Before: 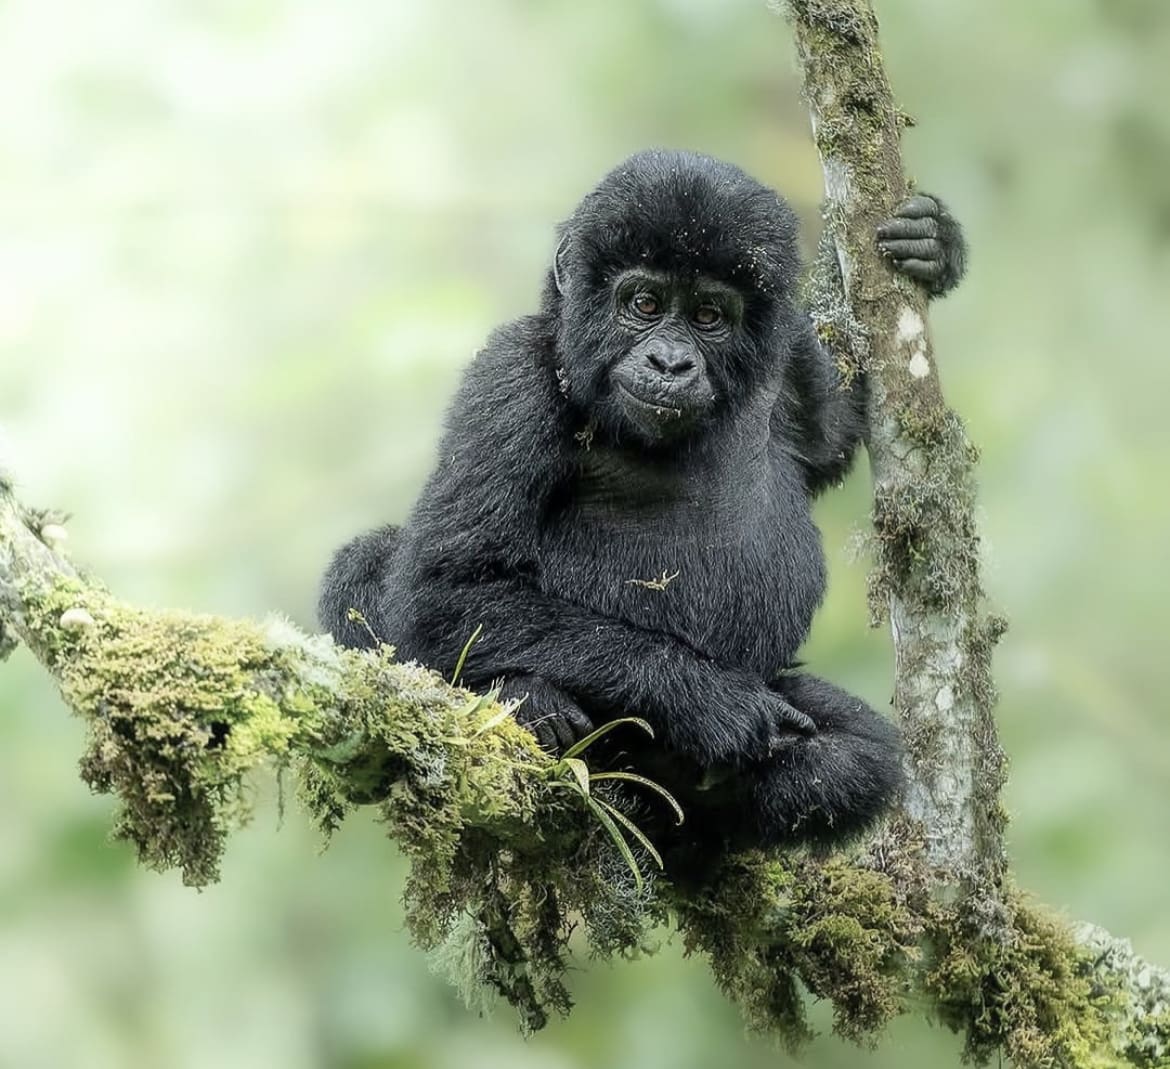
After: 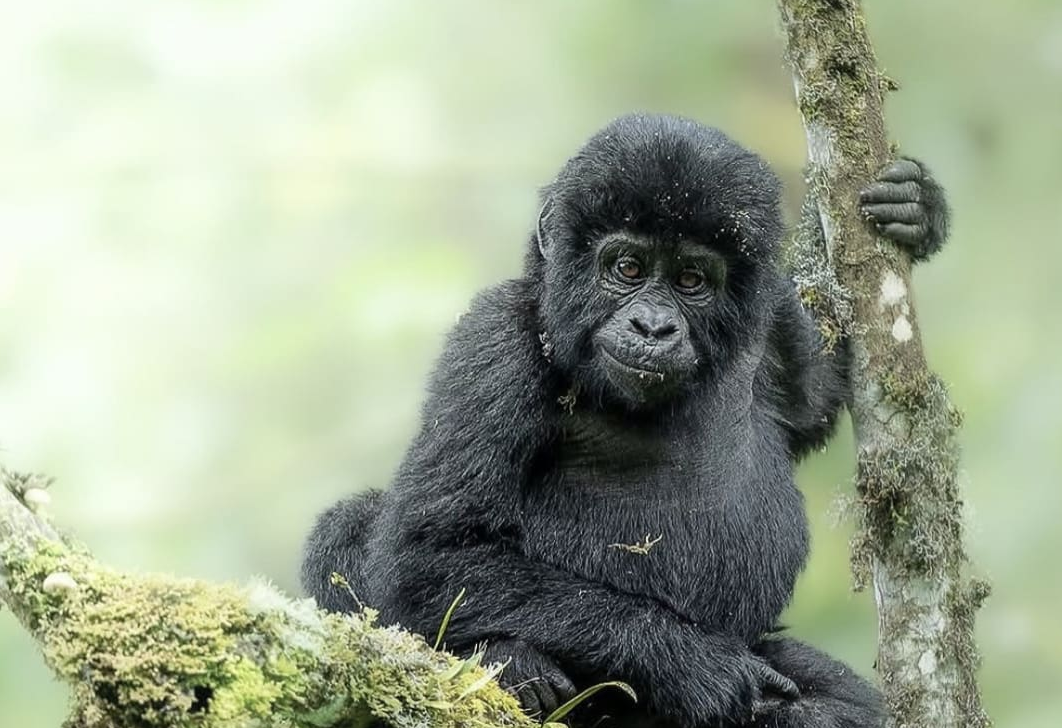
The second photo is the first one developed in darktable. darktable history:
crop: left 1.526%, top 3.416%, right 7.689%, bottom 28.449%
